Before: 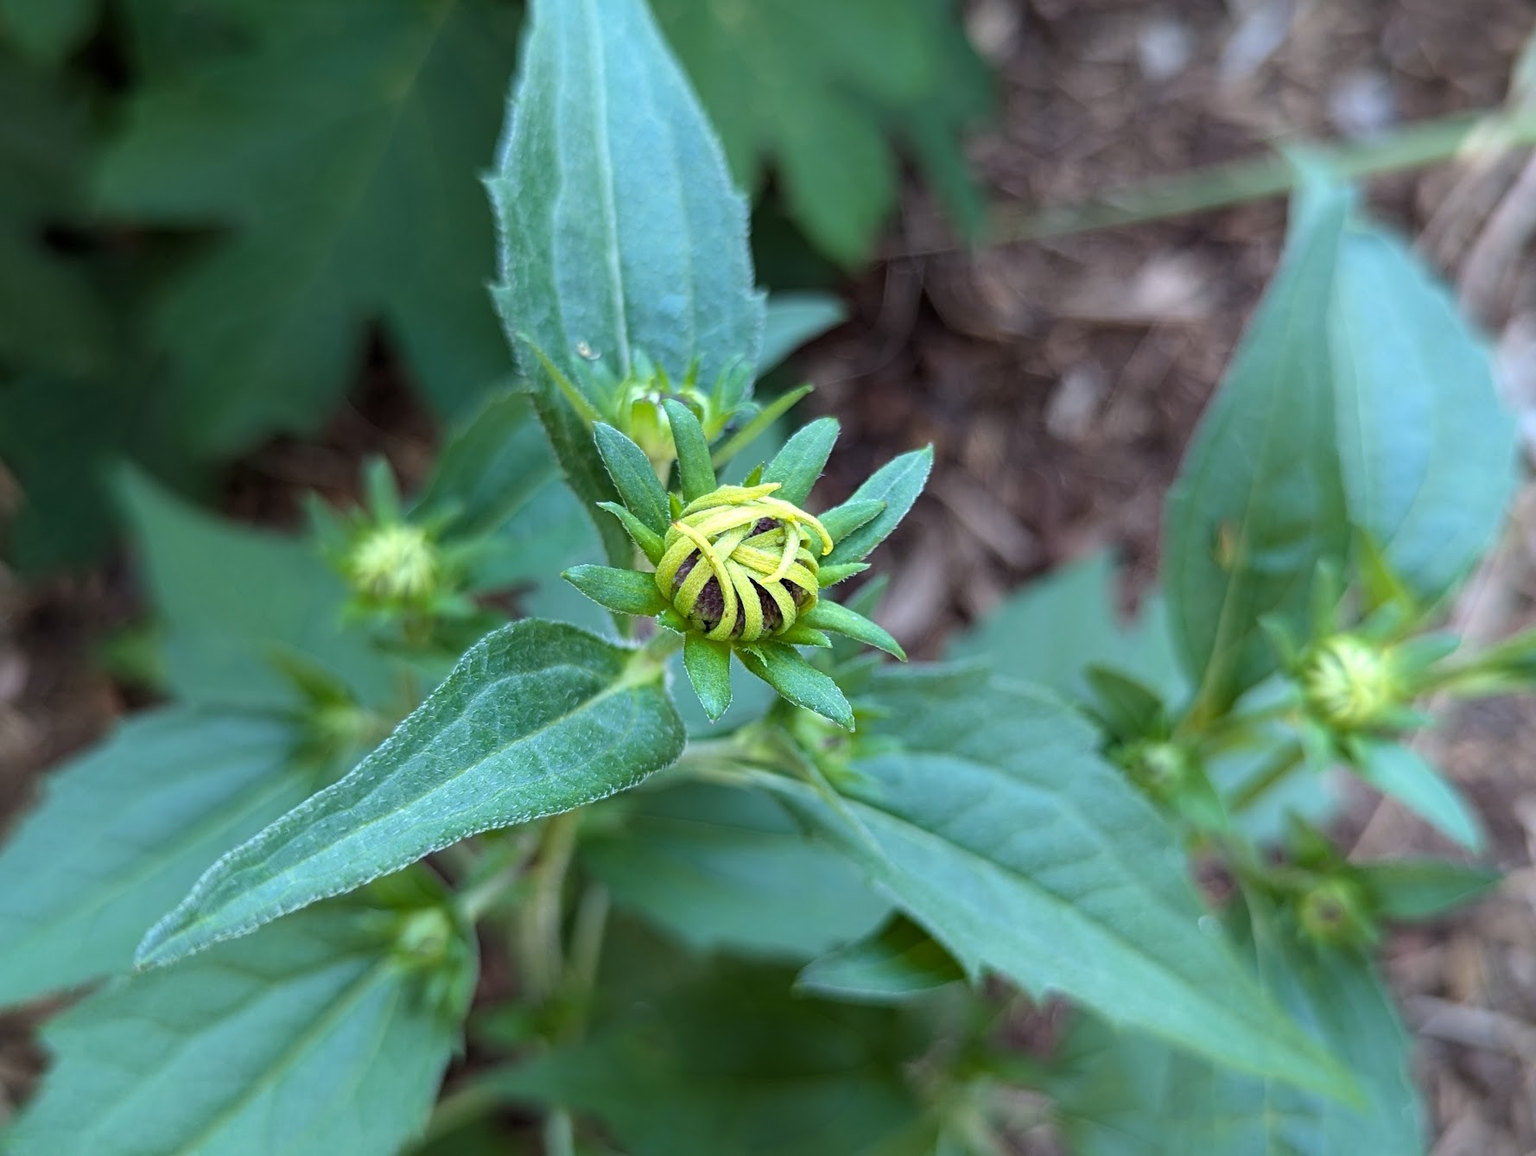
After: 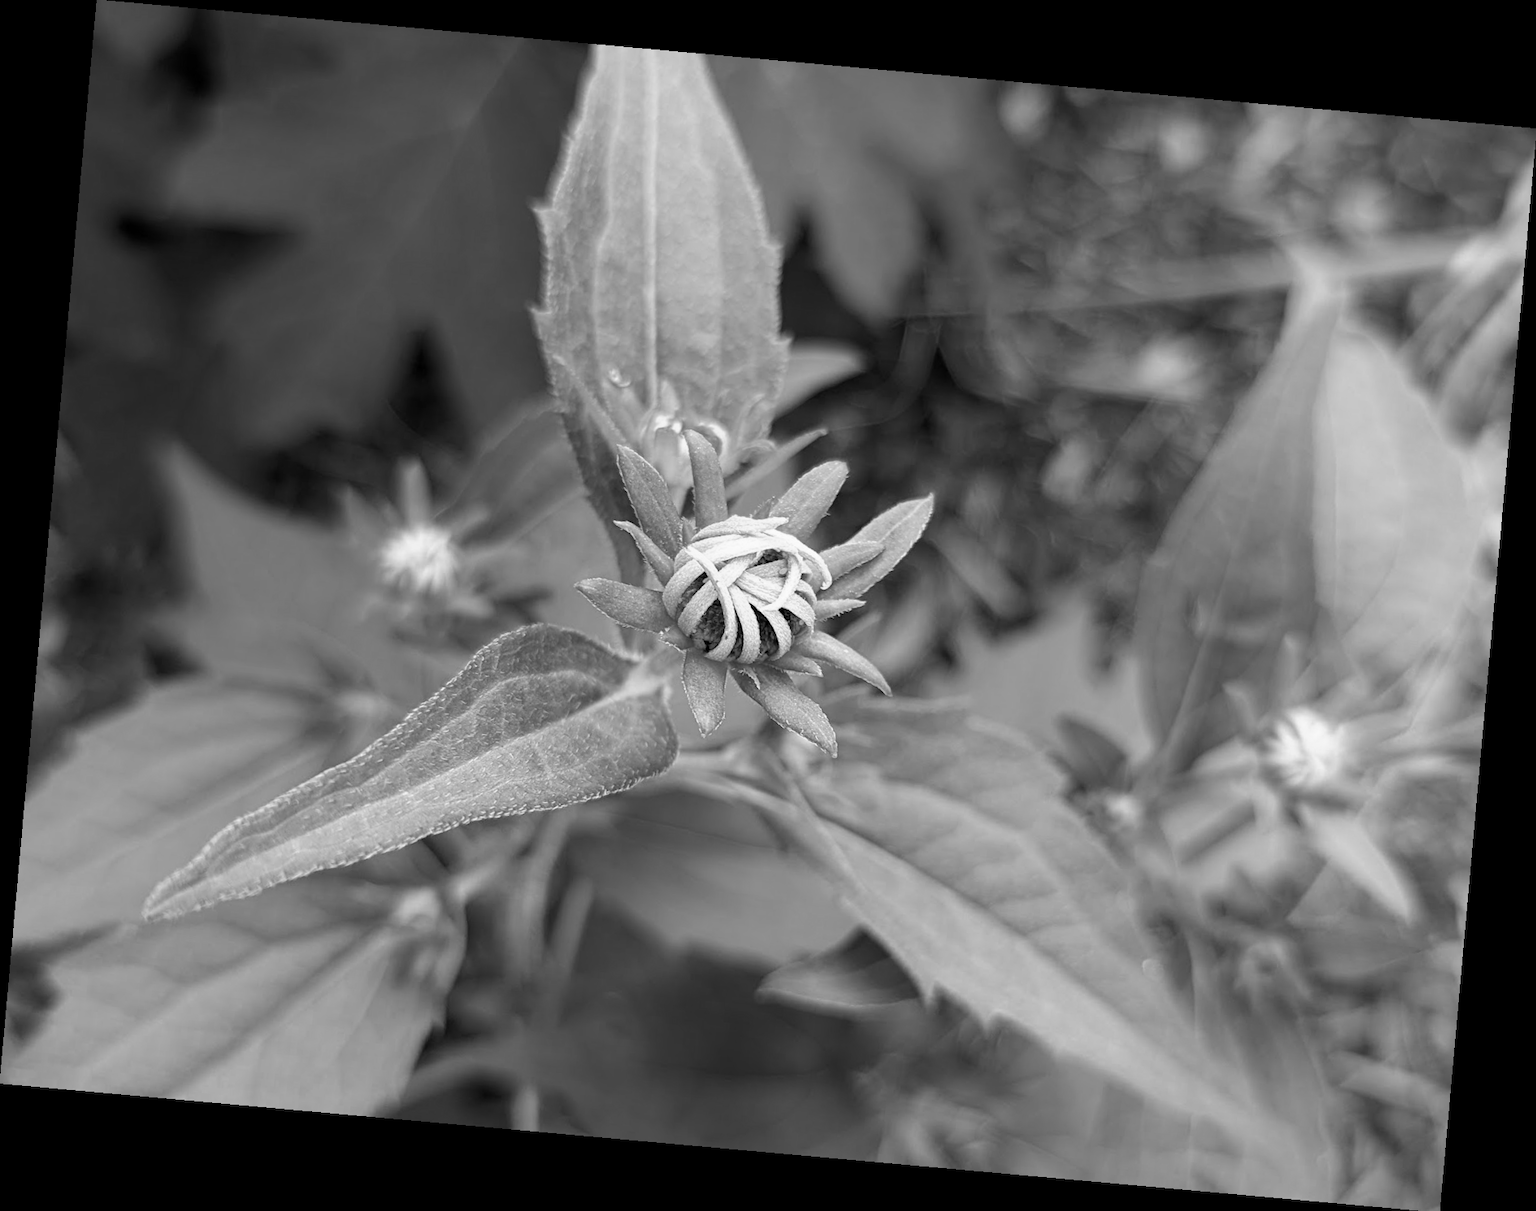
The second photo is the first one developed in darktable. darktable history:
monochrome: on, module defaults
rotate and perspective: rotation 5.12°, automatic cropping off
